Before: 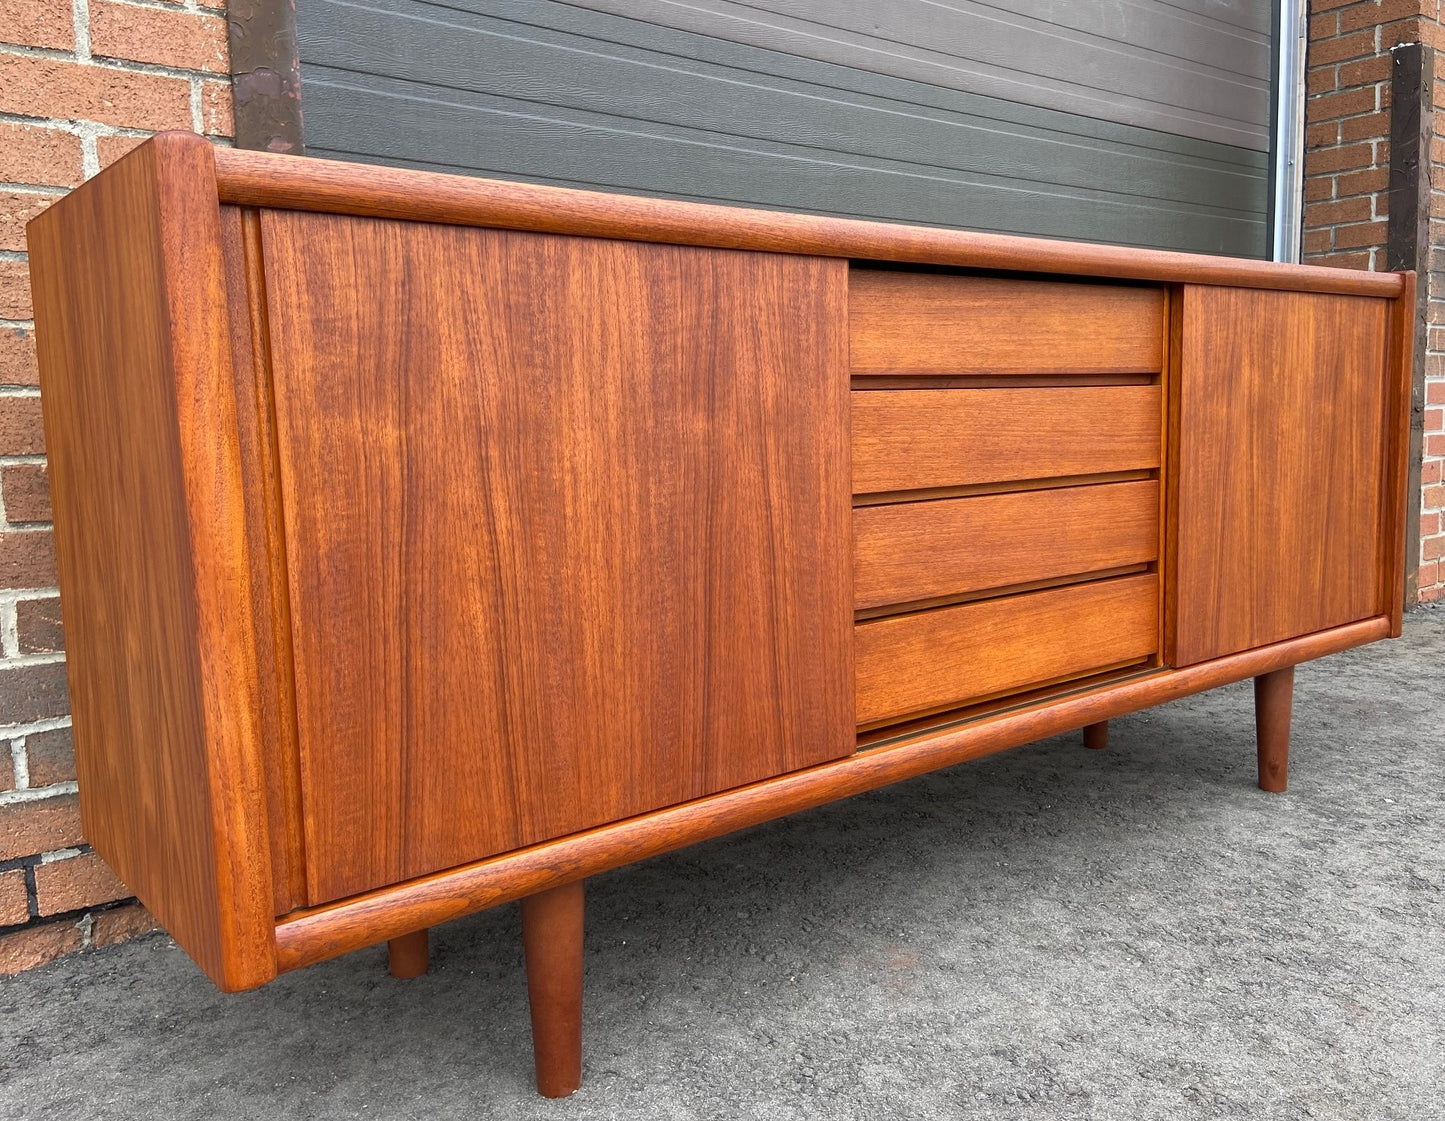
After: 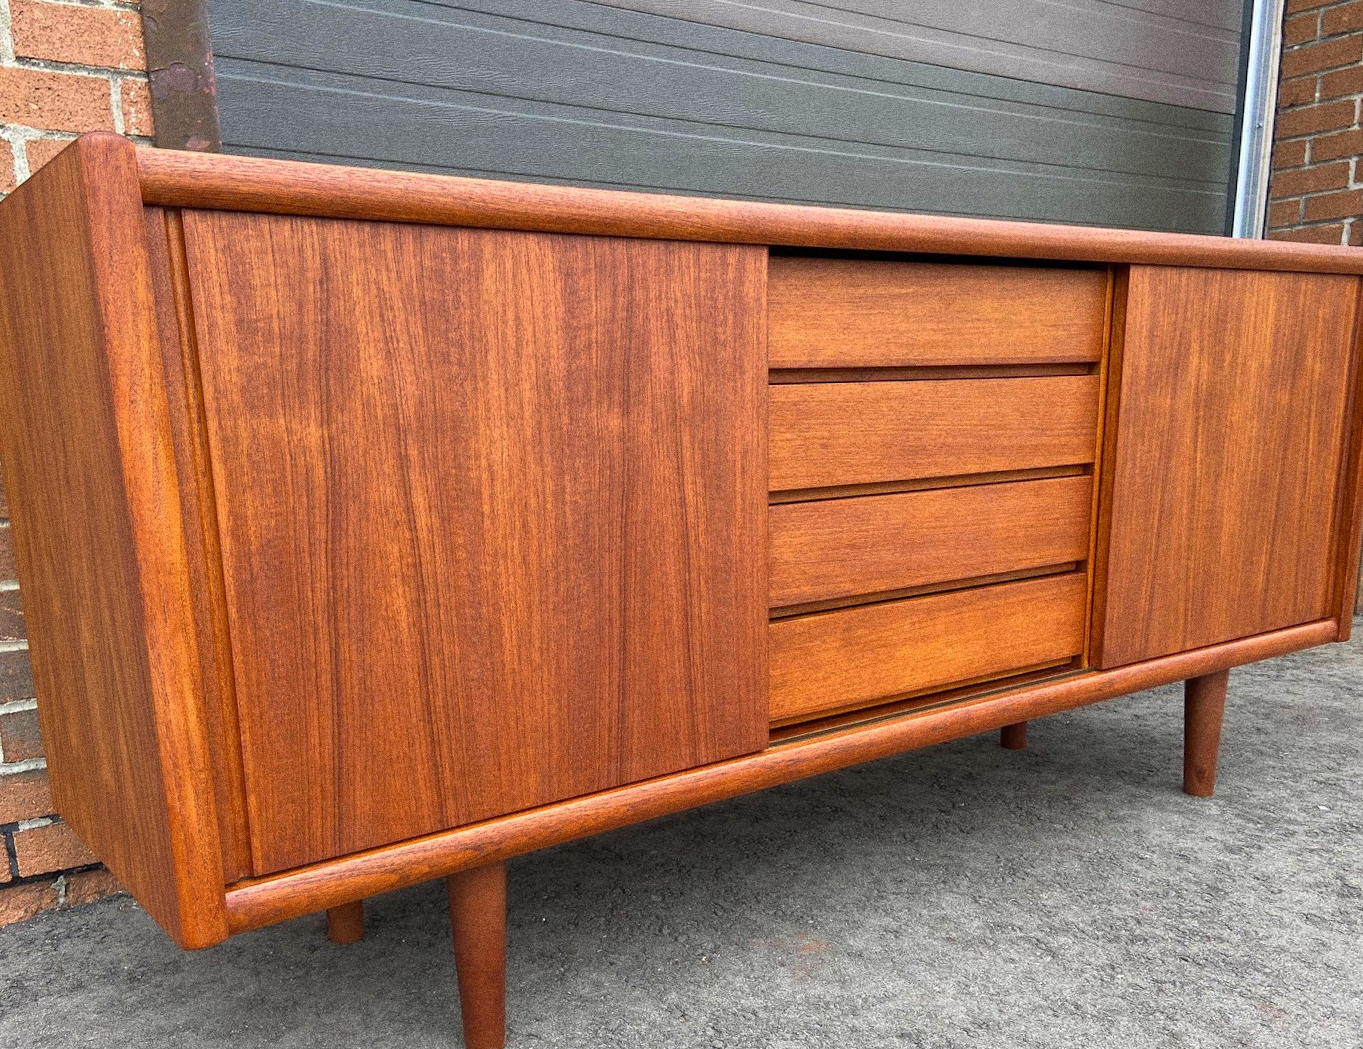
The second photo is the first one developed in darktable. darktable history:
velvia: on, module defaults
rotate and perspective: rotation 0.062°, lens shift (vertical) 0.115, lens shift (horizontal) -0.133, crop left 0.047, crop right 0.94, crop top 0.061, crop bottom 0.94
grain: coarseness 11.82 ISO, strength 36.67%, mid-tones bias 74.17%
crop and rotate: left 0.126%
